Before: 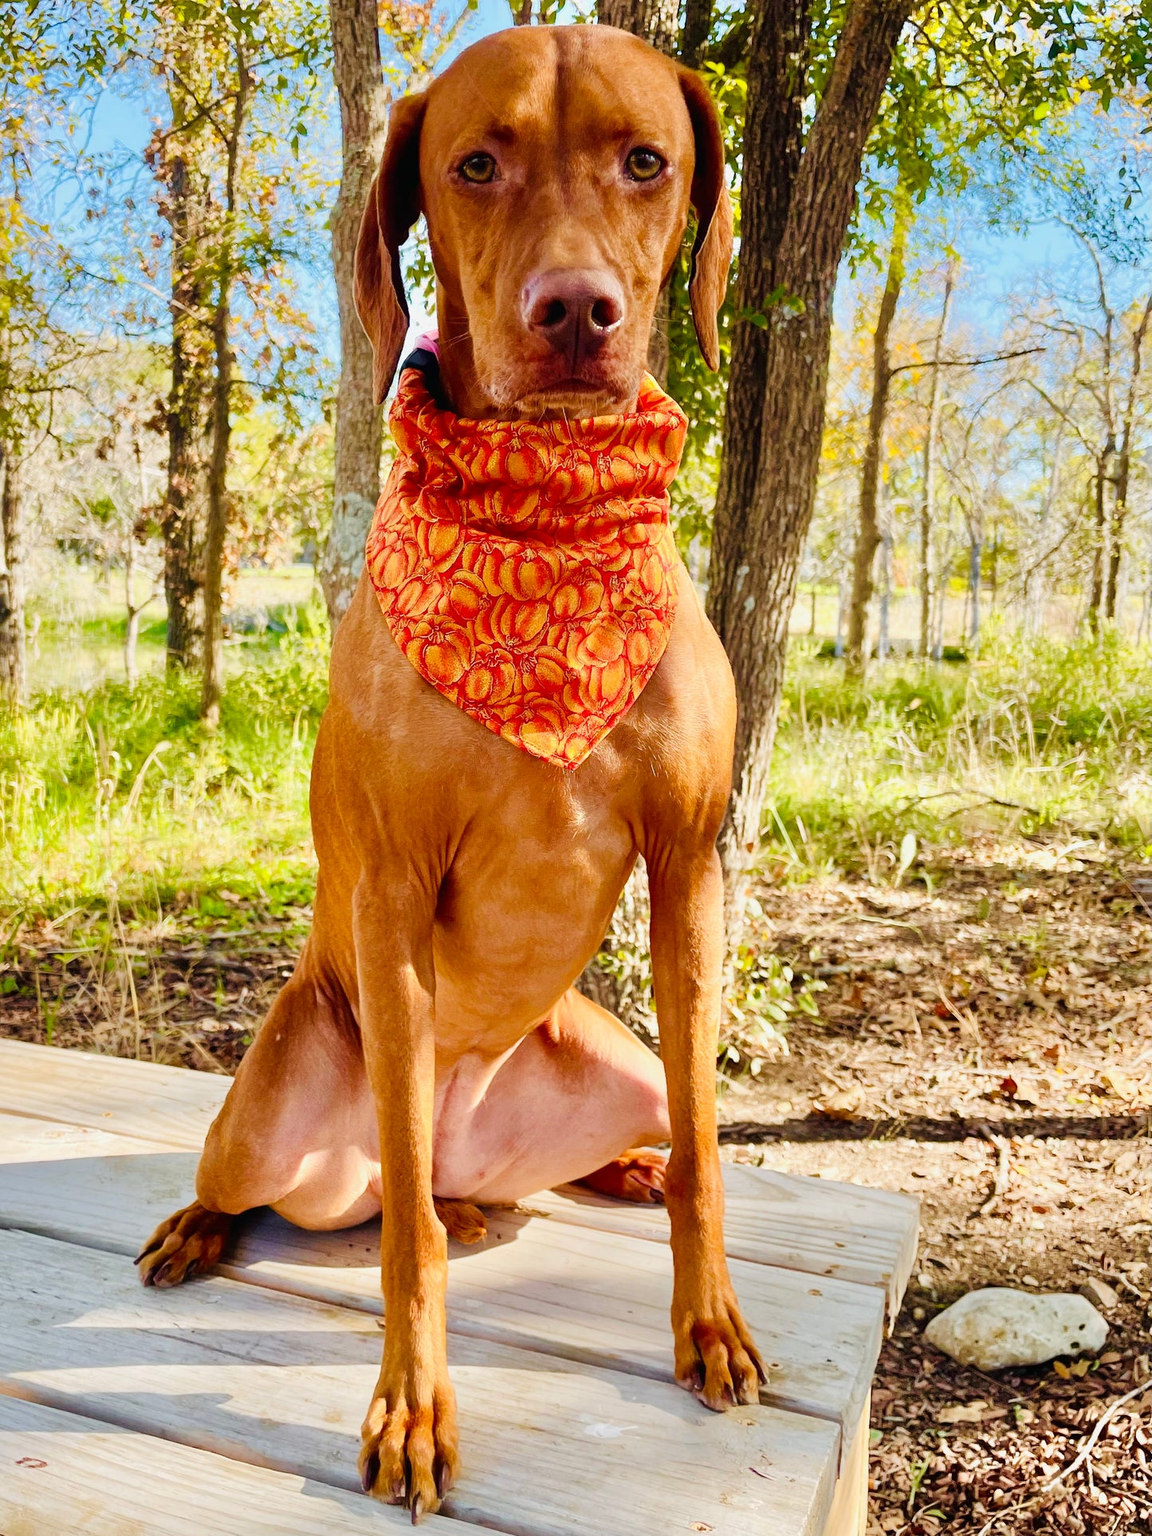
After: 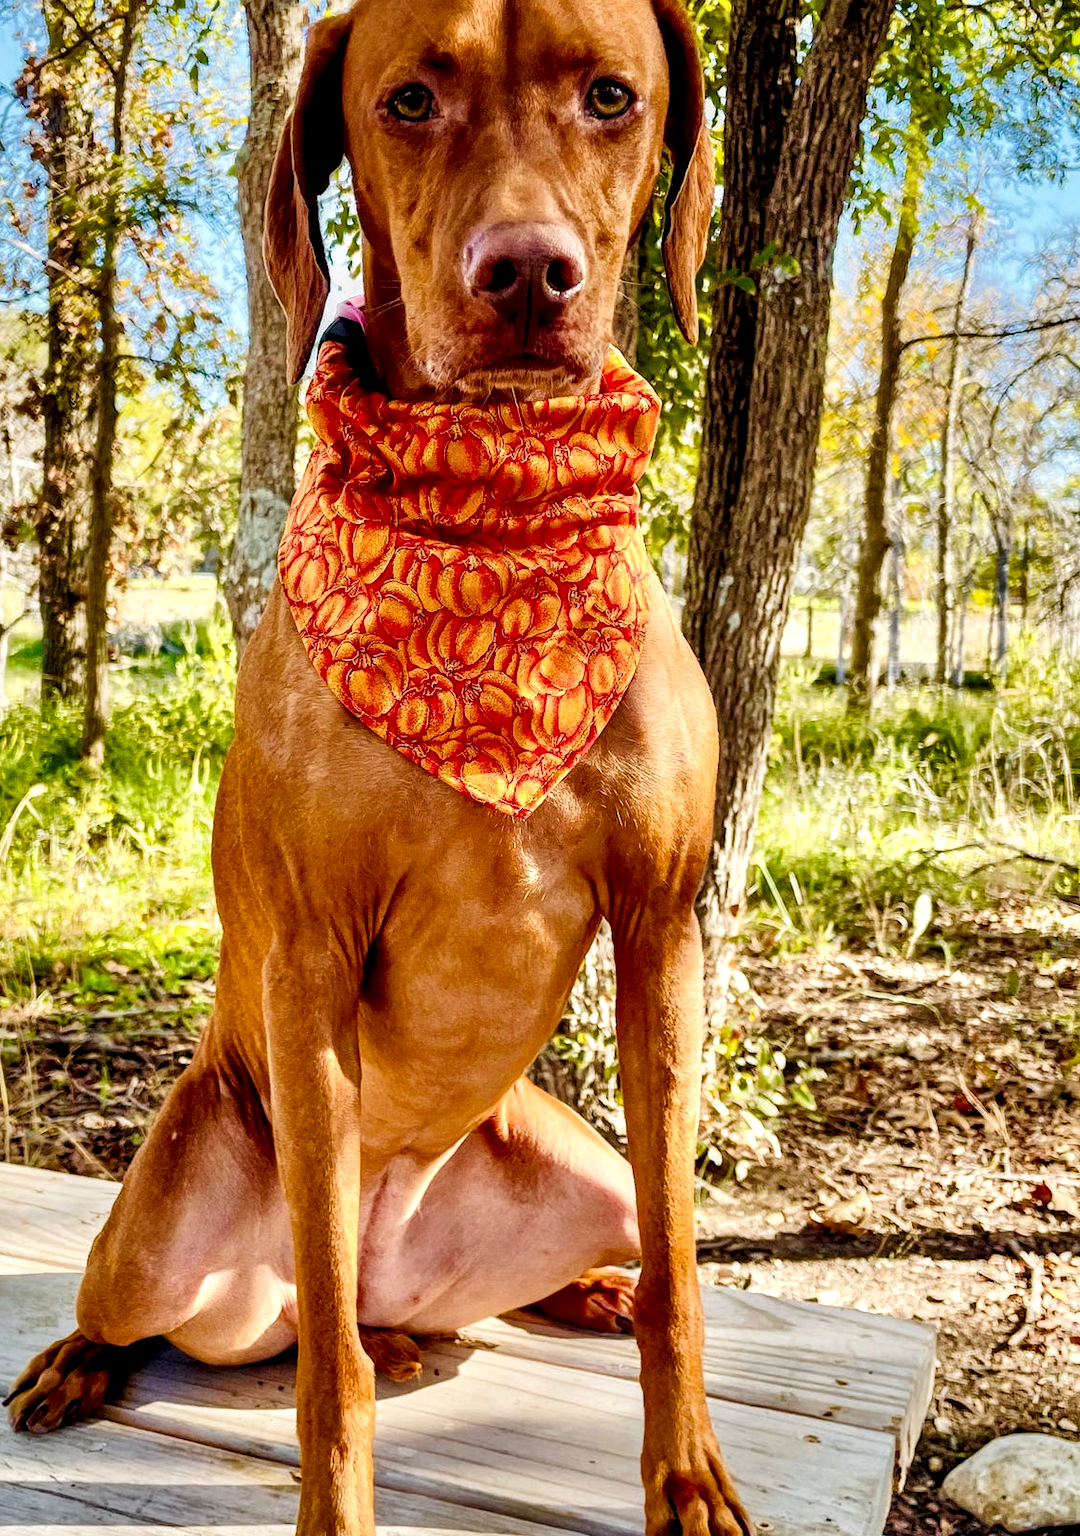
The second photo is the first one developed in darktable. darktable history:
crop: left 11.423%, top 5.321%, right 9.569%, bottom 10.47%
local contrast: highlights 60%, shadows 60%, detail 160%
shadows and highlights: soften with gaussian
